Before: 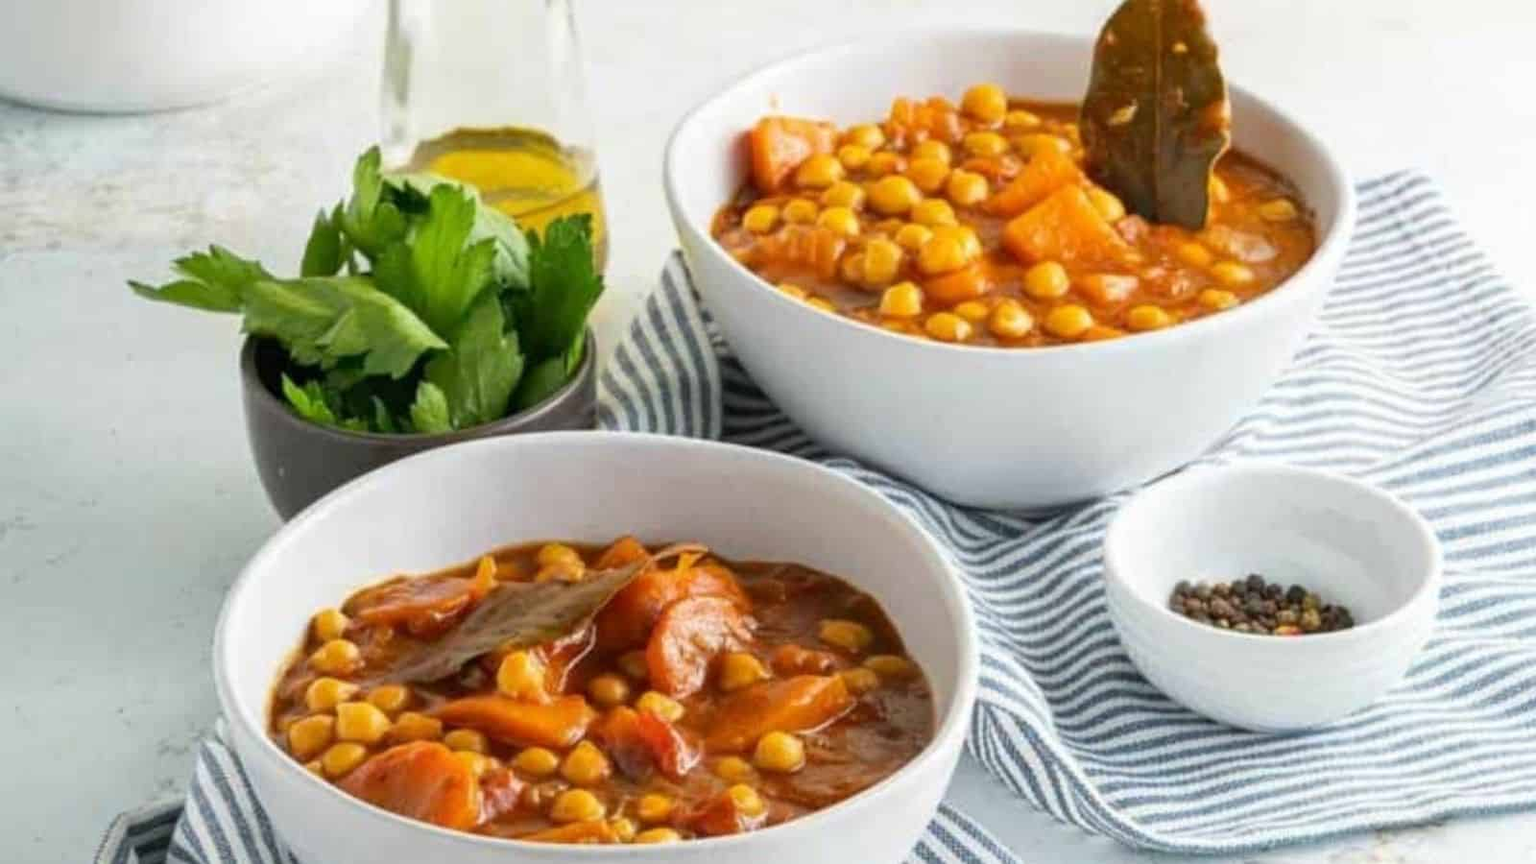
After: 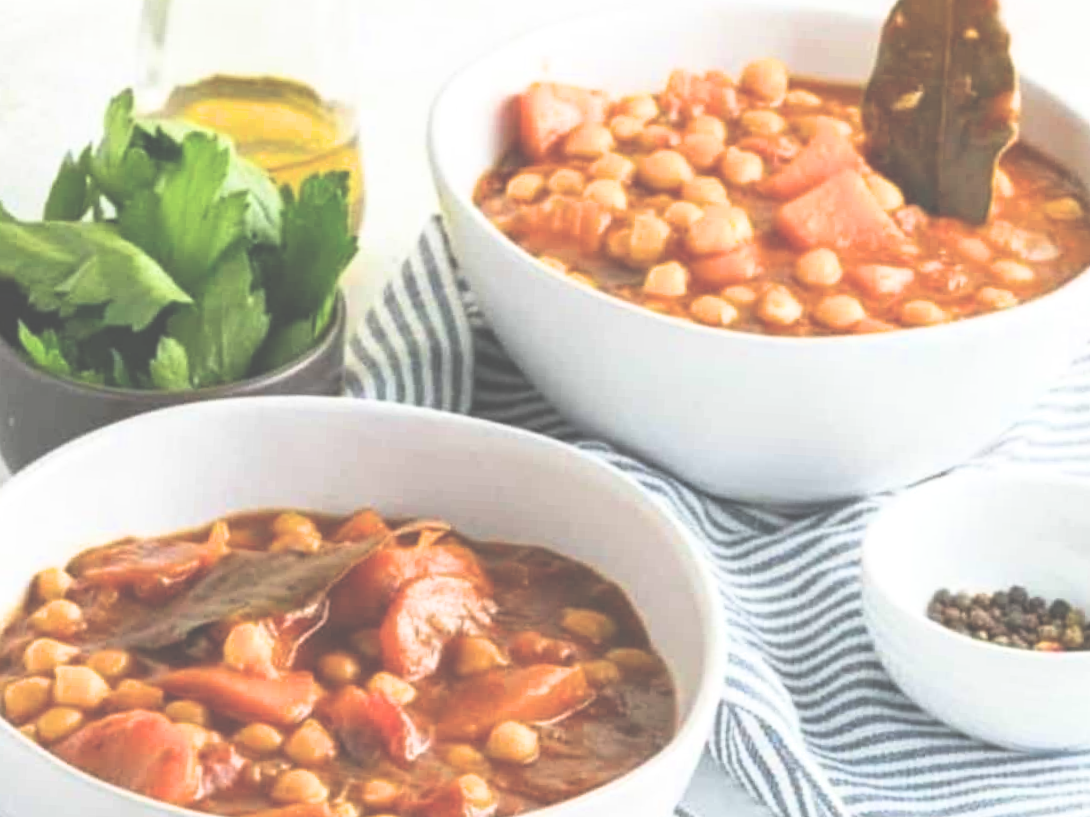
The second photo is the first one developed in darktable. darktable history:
crop and rotate: angle -3.27°, left 14.277%, top 0.028%, right 10.766%, bottom 0.028%
exposure: black level correction -0.071, exposure 0.5 EV, compensate highlight preservation false
white balance: red 1, blue 1
filmic rgb: black relative exposure -4.91 EV, white relative exposure 2.84 EV, hardness 3.7
